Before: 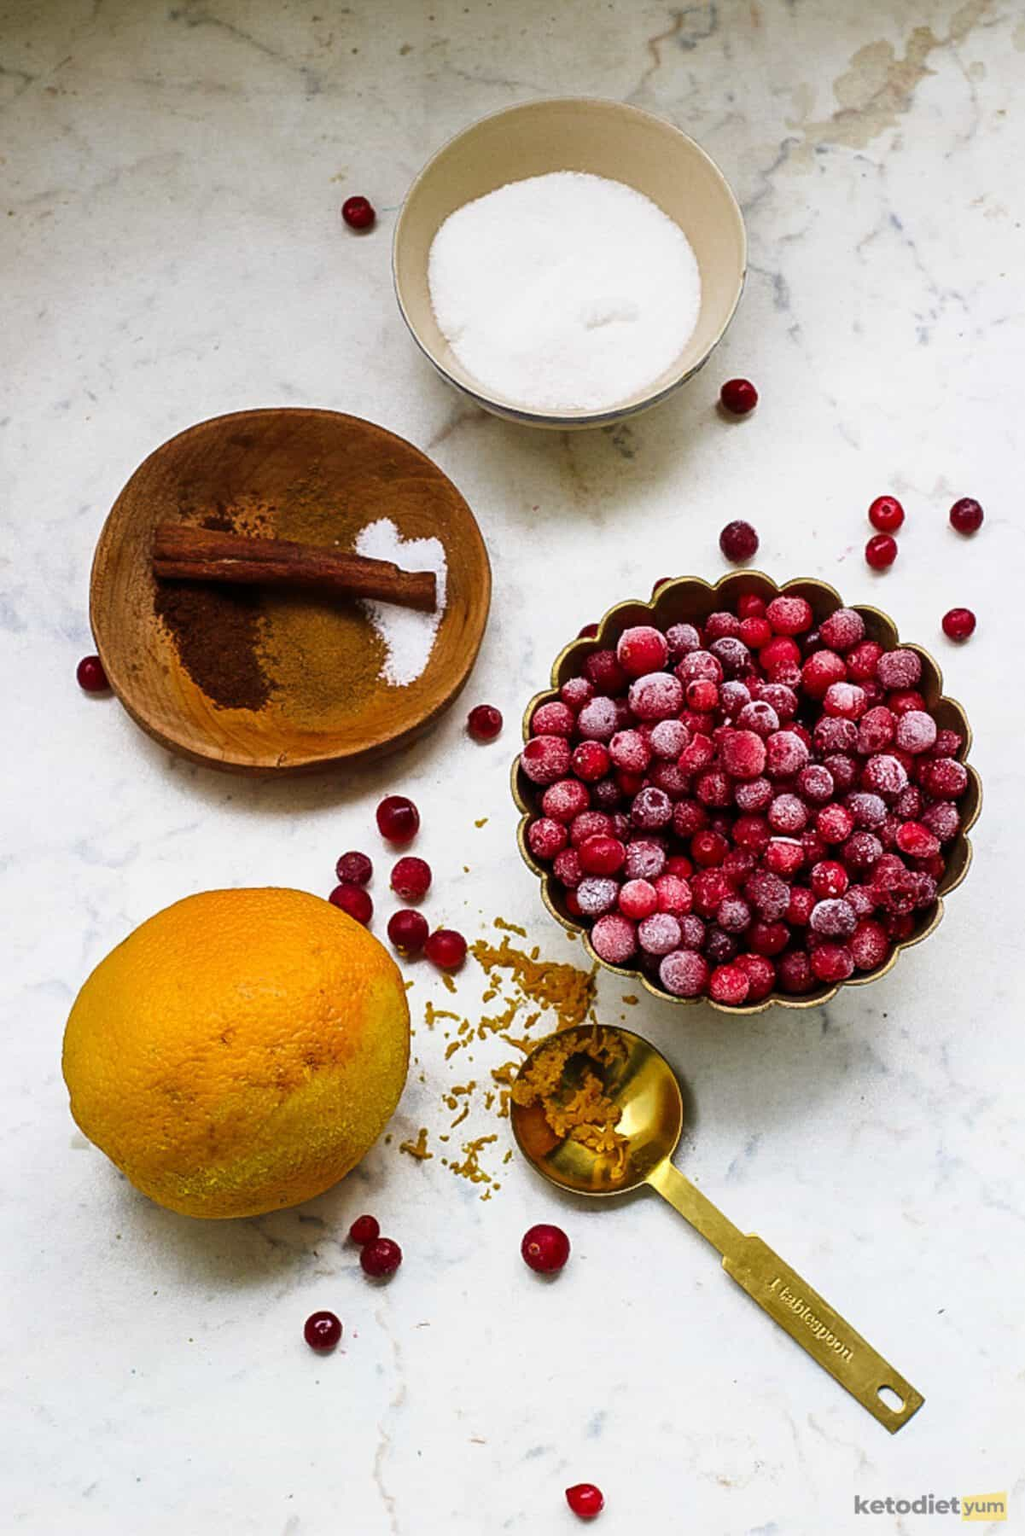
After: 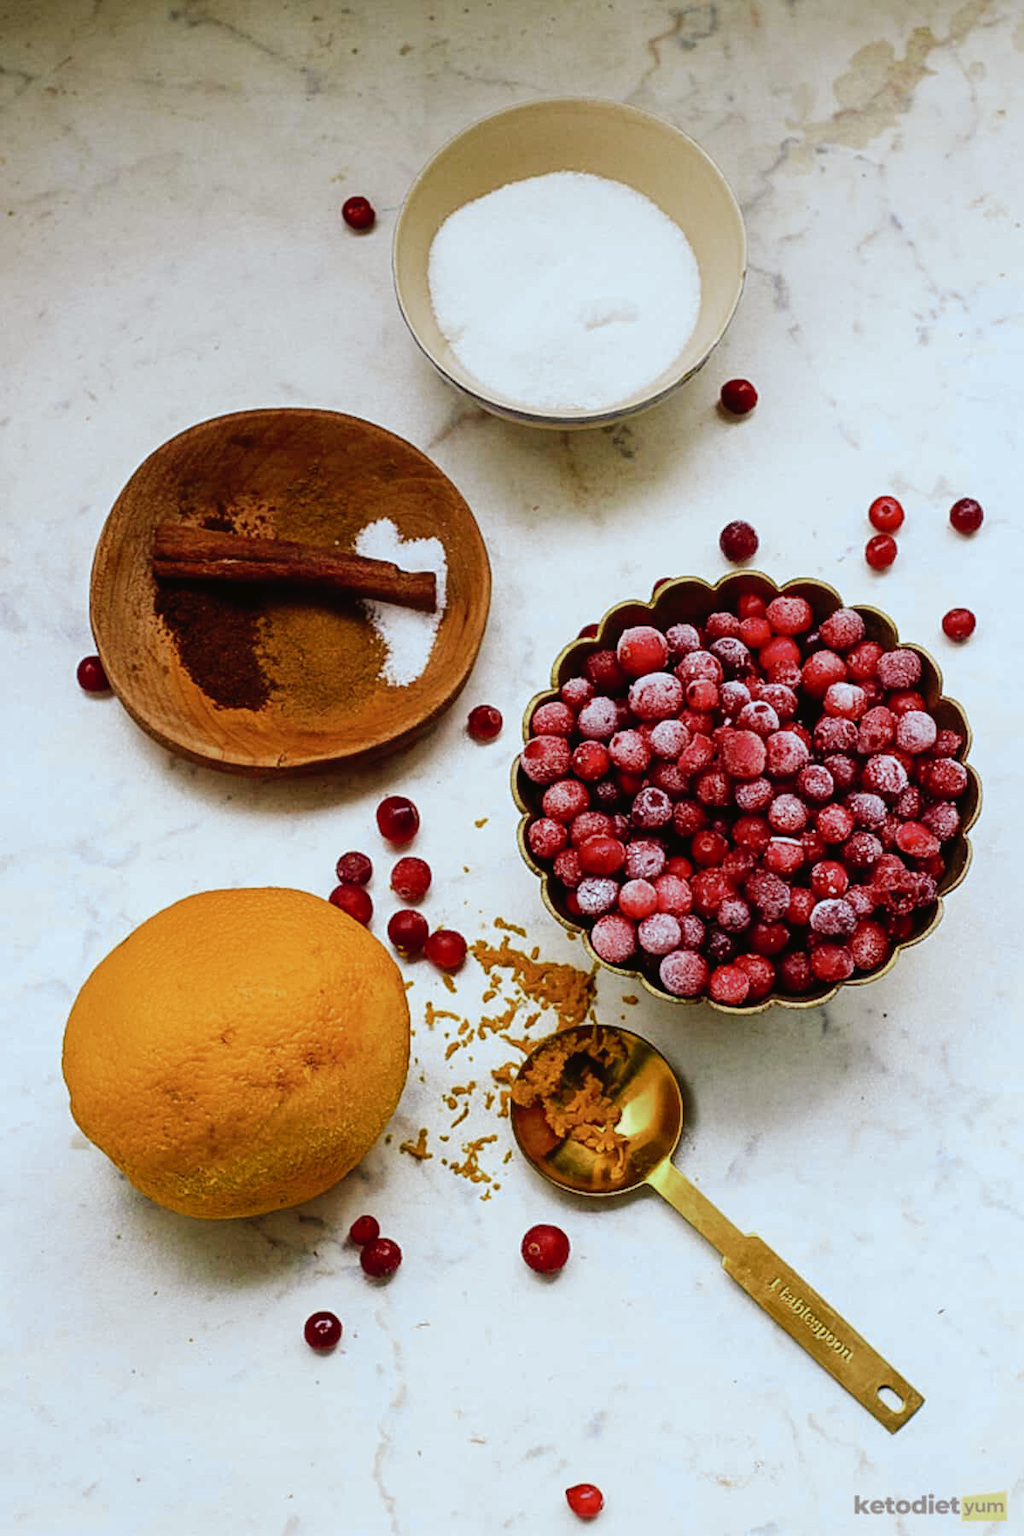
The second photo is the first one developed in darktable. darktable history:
tone curve: curves: ch0 [(0, 0) (0.003, 0.018) (0.011, 0.019) (0.025, 0.02) (0.044, 0.024) (0.069, 0.034) (0.1, 0.049) (0.136, 0.082) (0.177, 0.136) (0.224, 0.196) (0.277, 0.263) (0.335, 0.329) (0.399, 0.401) (0.468, 0.473) (0.543, 0.546) (0.623, 0.625) (0.709, 0.698) (0.801, 0.779) (0.898, 0.867) (1, 1)], preserve colors none
color look up table: target L [93.4, 86.44, 84.62, 79.07, 81.68, 73.95, 74.02, 73.31, 65.26, 58.26, 52.31, 55.64, 33.75, 34.53, 28.32, 3.769, 201.82, 83.36, 76.18, 72.85, 65.89, 57.68, 58.09, 48, 43.55, 48.32, 34.18, 37.05, 28.21, 94.93, 77.04, 71.54, 72.54, 67.47, 65.08, 61.03, 51.66, 53.66, 54, 41.5, 46.97, 30.6, 33.97, 17.59, 8.053, 87.24, 80.73, 77.25, 52.05], target a [-2.059, -25.89, -53.34, -9.056, -69.83, -34.11, -7.634, -57.76, -60.17, -54.97, -9.071, -2.914, -30.7, -29.96, -10.02, -2.981, 0, -12.32, 16.15, 7.525, 22.52, 47.85, 27.02, 56.69, 12.22, 66.15, 35.01, 48.31, 21.41, -3.703, 2.606, 31.12, 21.65, 32.77, 62.13, 67.79, 37.46, 62, 18.71, 3.87, 52.13, 0.265, 43.4, 20.16, 12.6, -27.77, -37.84, -10.4, -25.85], target b [9.044, 28.83, 5.959, 58.63, 46.54, 46.03, 29.8, 19.47, 42.71, 45.01, 44.54, 11.6, 28.72, 21.16, 26.09, 5.833, -0.001, 54.45, -0.903, 34.11, 54.15, 52.58, 22.52, -13.88, 38.4, 49.16, 35.71, 25.74, 20.86, -11.15, -9.624, -37.78, -29.9, -53.76, -61.43, -35.9, -11.69, -1.119, -82.1, -54.5, -61.63, 0.668, -31.53, -42.84, -8.72, -7.558, -31.15, -40.36, -18.56], num patches 49
